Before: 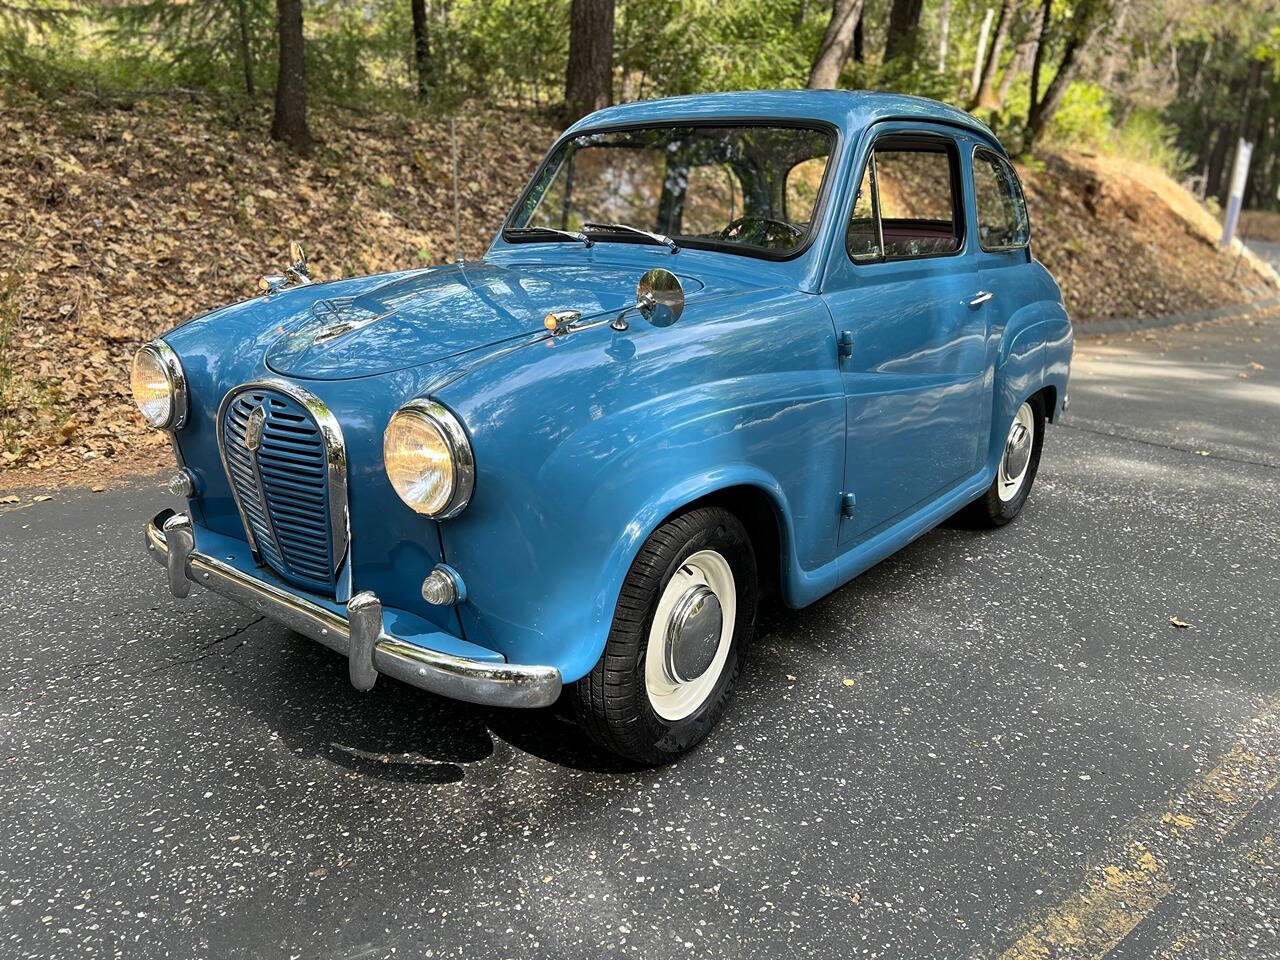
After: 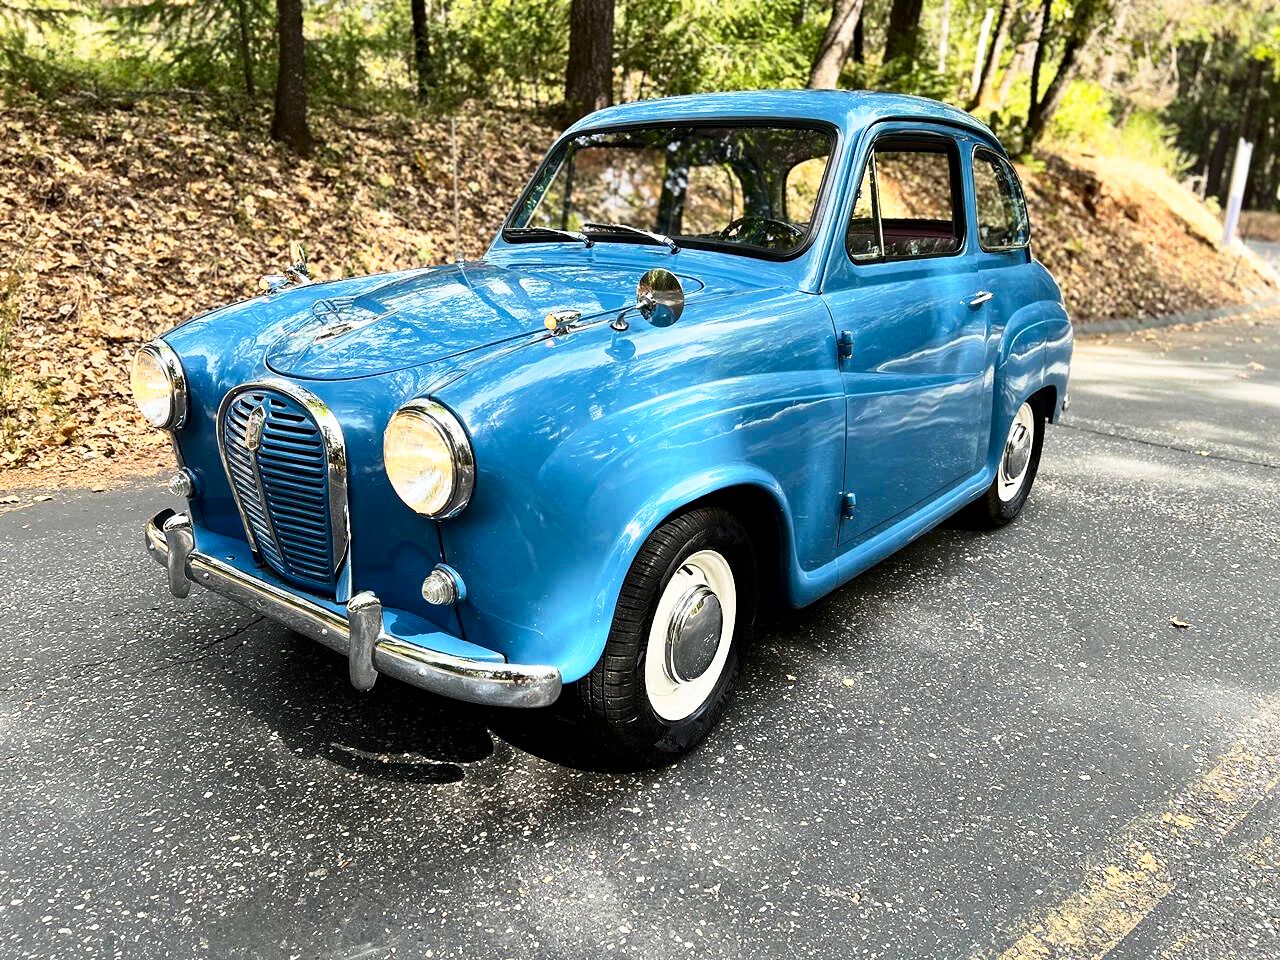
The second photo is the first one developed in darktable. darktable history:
base curve: curves: ch0 [(0, 0) (0.005, 0.002) (0.193, 0.295) (0.399, 0.664) (0.75, 0.928) (1, 1)], preserve colors none
contrast brightness saturation: contrast 0.222
